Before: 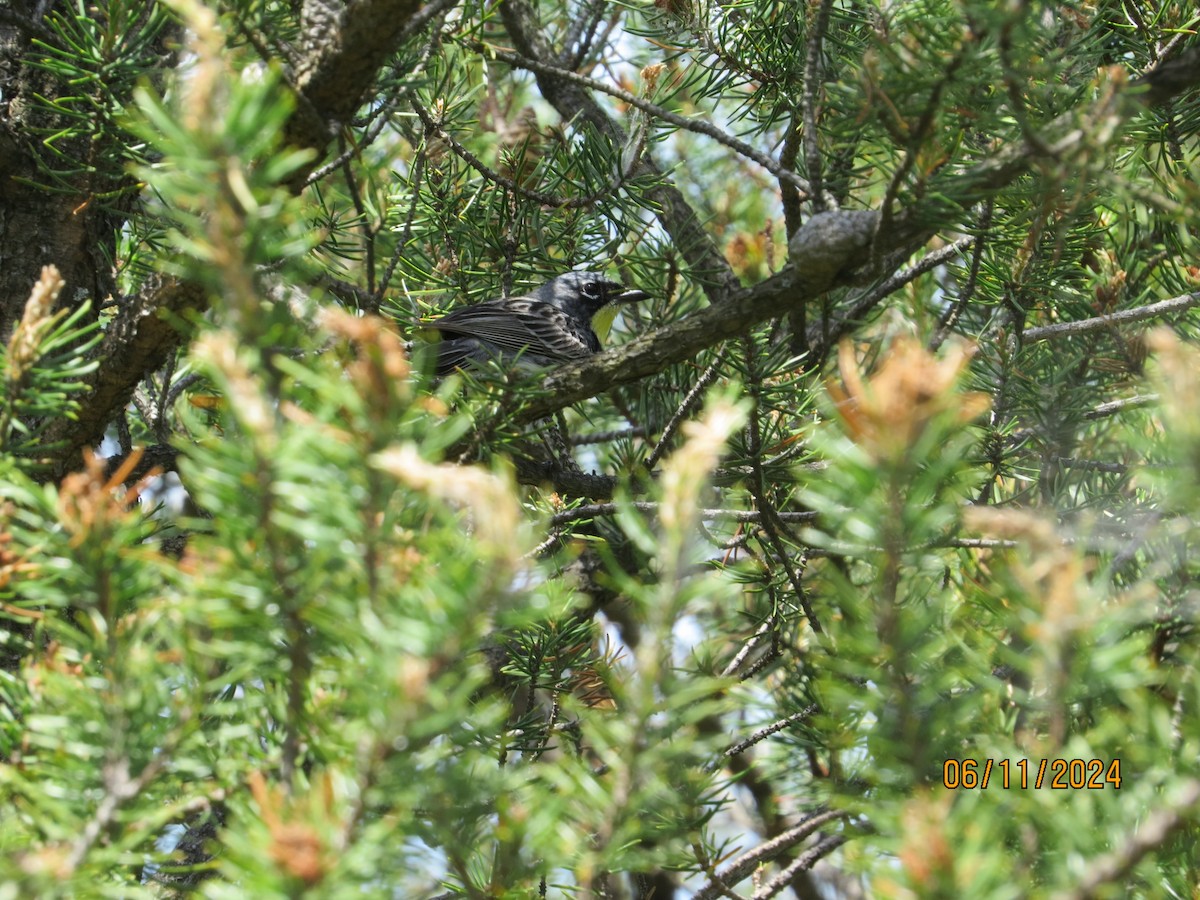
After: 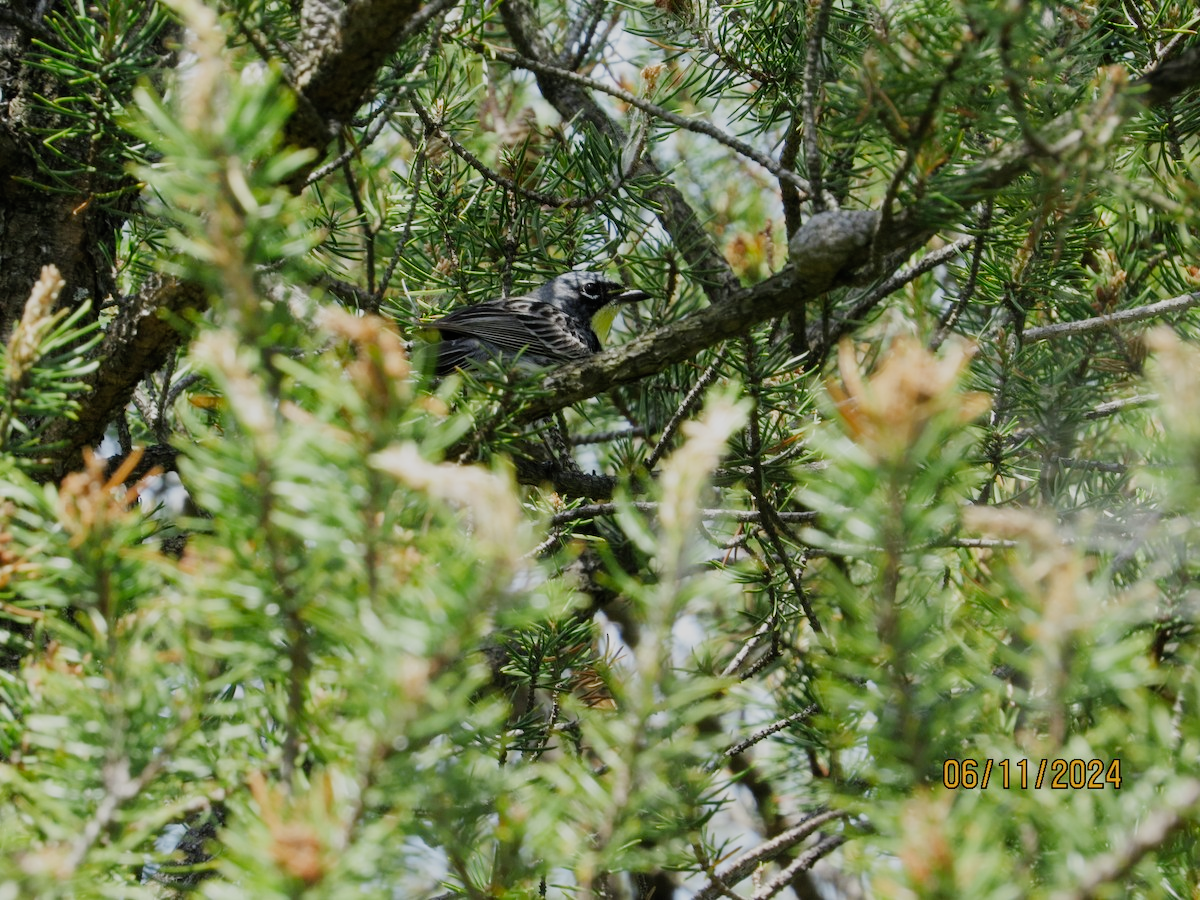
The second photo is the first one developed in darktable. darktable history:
filmic rgb: black relative exposure -7.65 EV, white relative exposure 4.56 EV, hardness 3.61, contrast 1.05, add noise in highlights 0.001, preserve chrominance no, color science v3 (2019), use custom middle-gray values true, contrast in highlights soft
